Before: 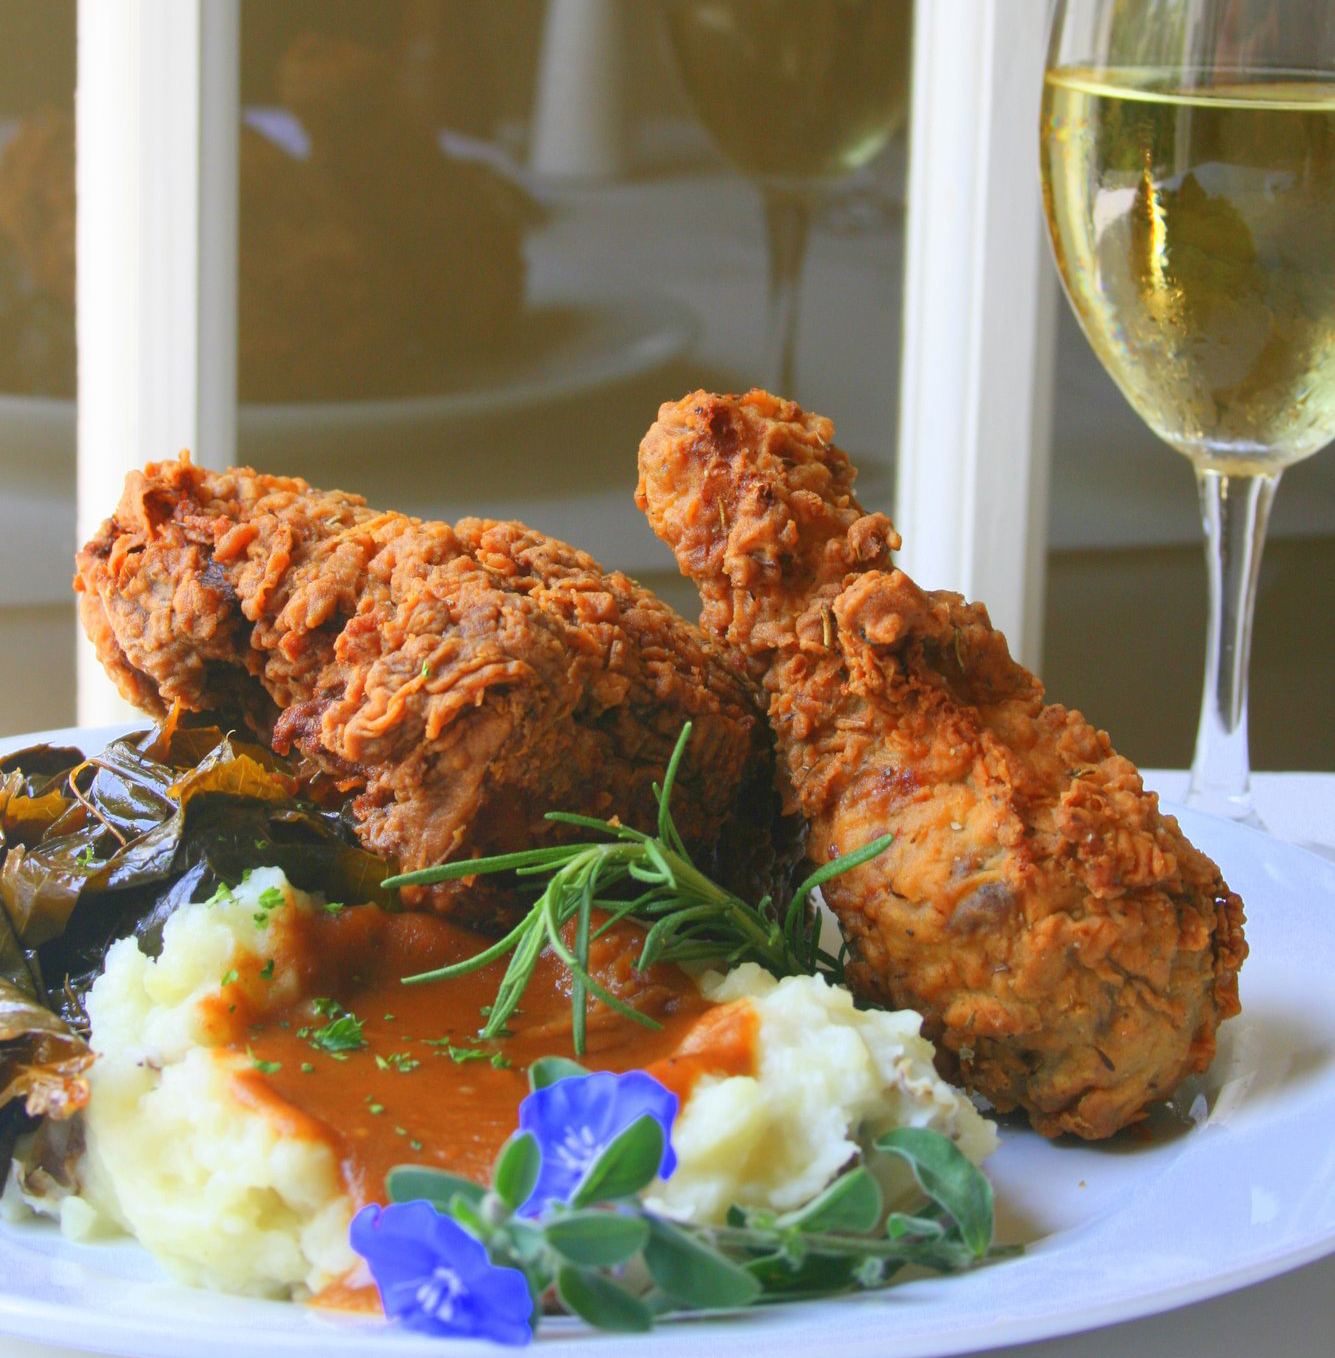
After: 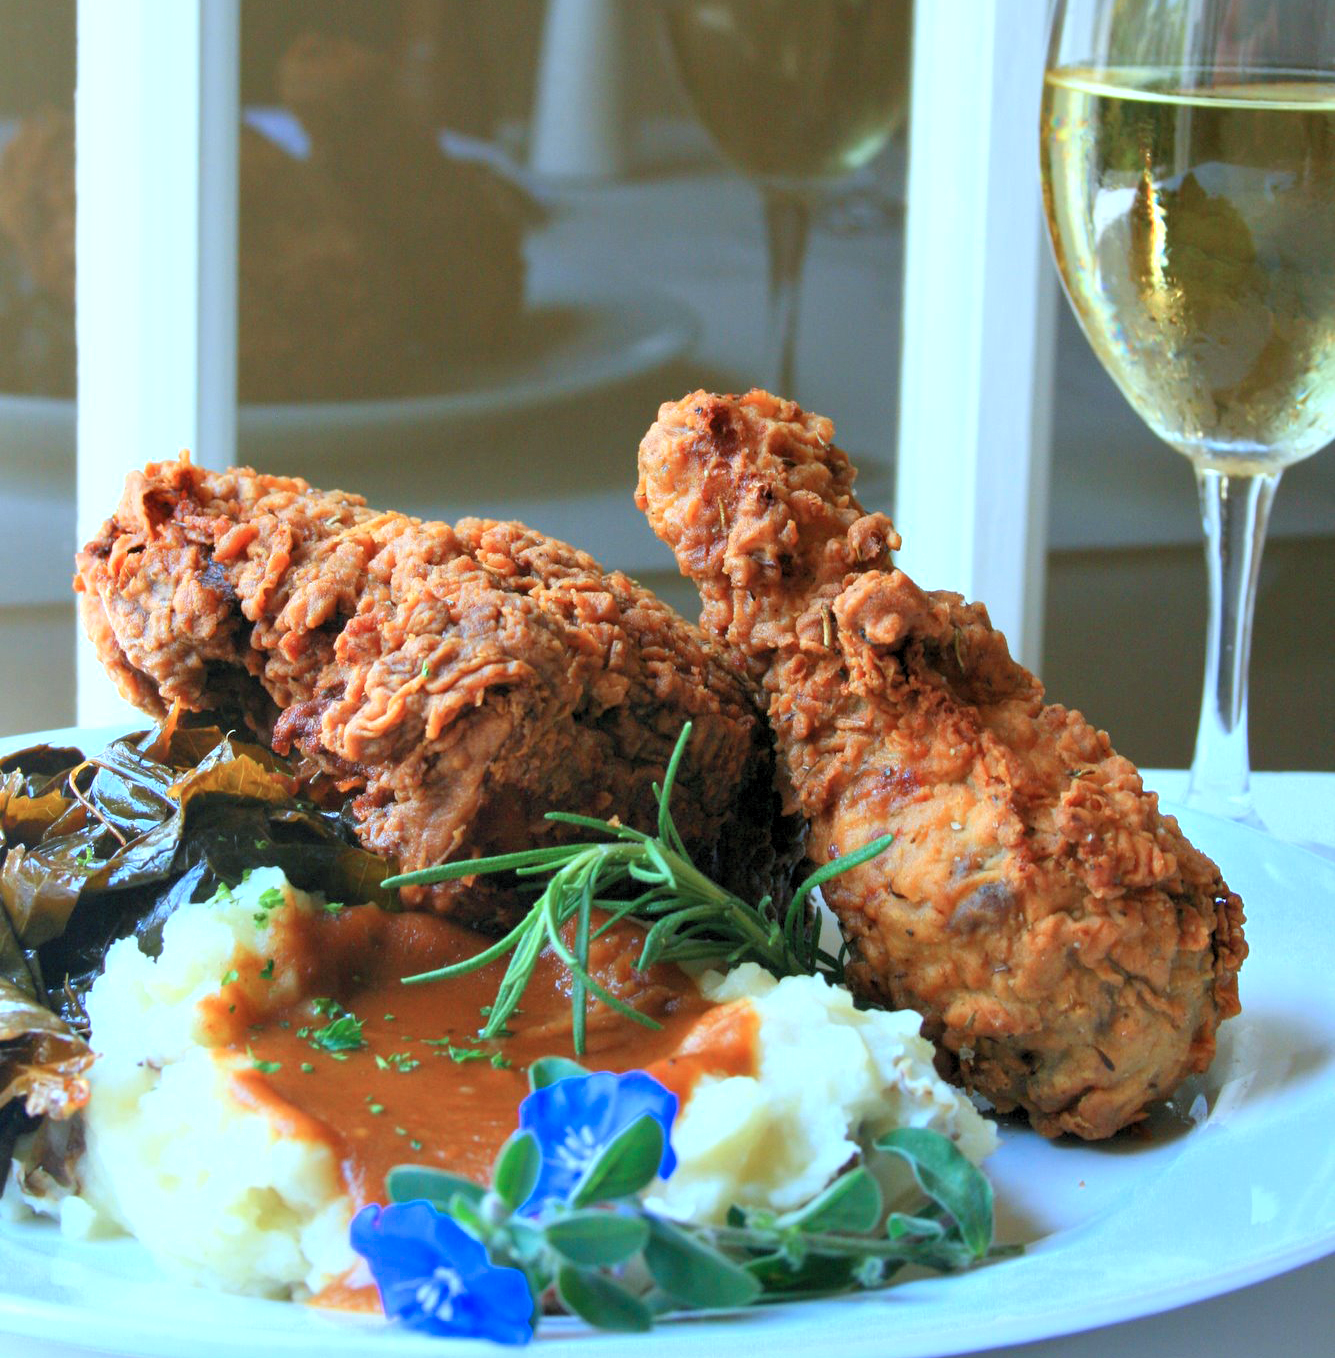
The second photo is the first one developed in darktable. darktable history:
color correction: highlights a* -9.73, highlights b* -21.22
contrast equalizer: octaves 7, y [[0.6 ×6], [0.55 ×6], [0 ×6], [0 ×6], [0 ×6]], mix 0.29
rgb levels: levels [[0.01, 0.419, 0.839], [0, 0.5, 1], [0, 0.5, 1]]
tone equalizer: on, module defaults
